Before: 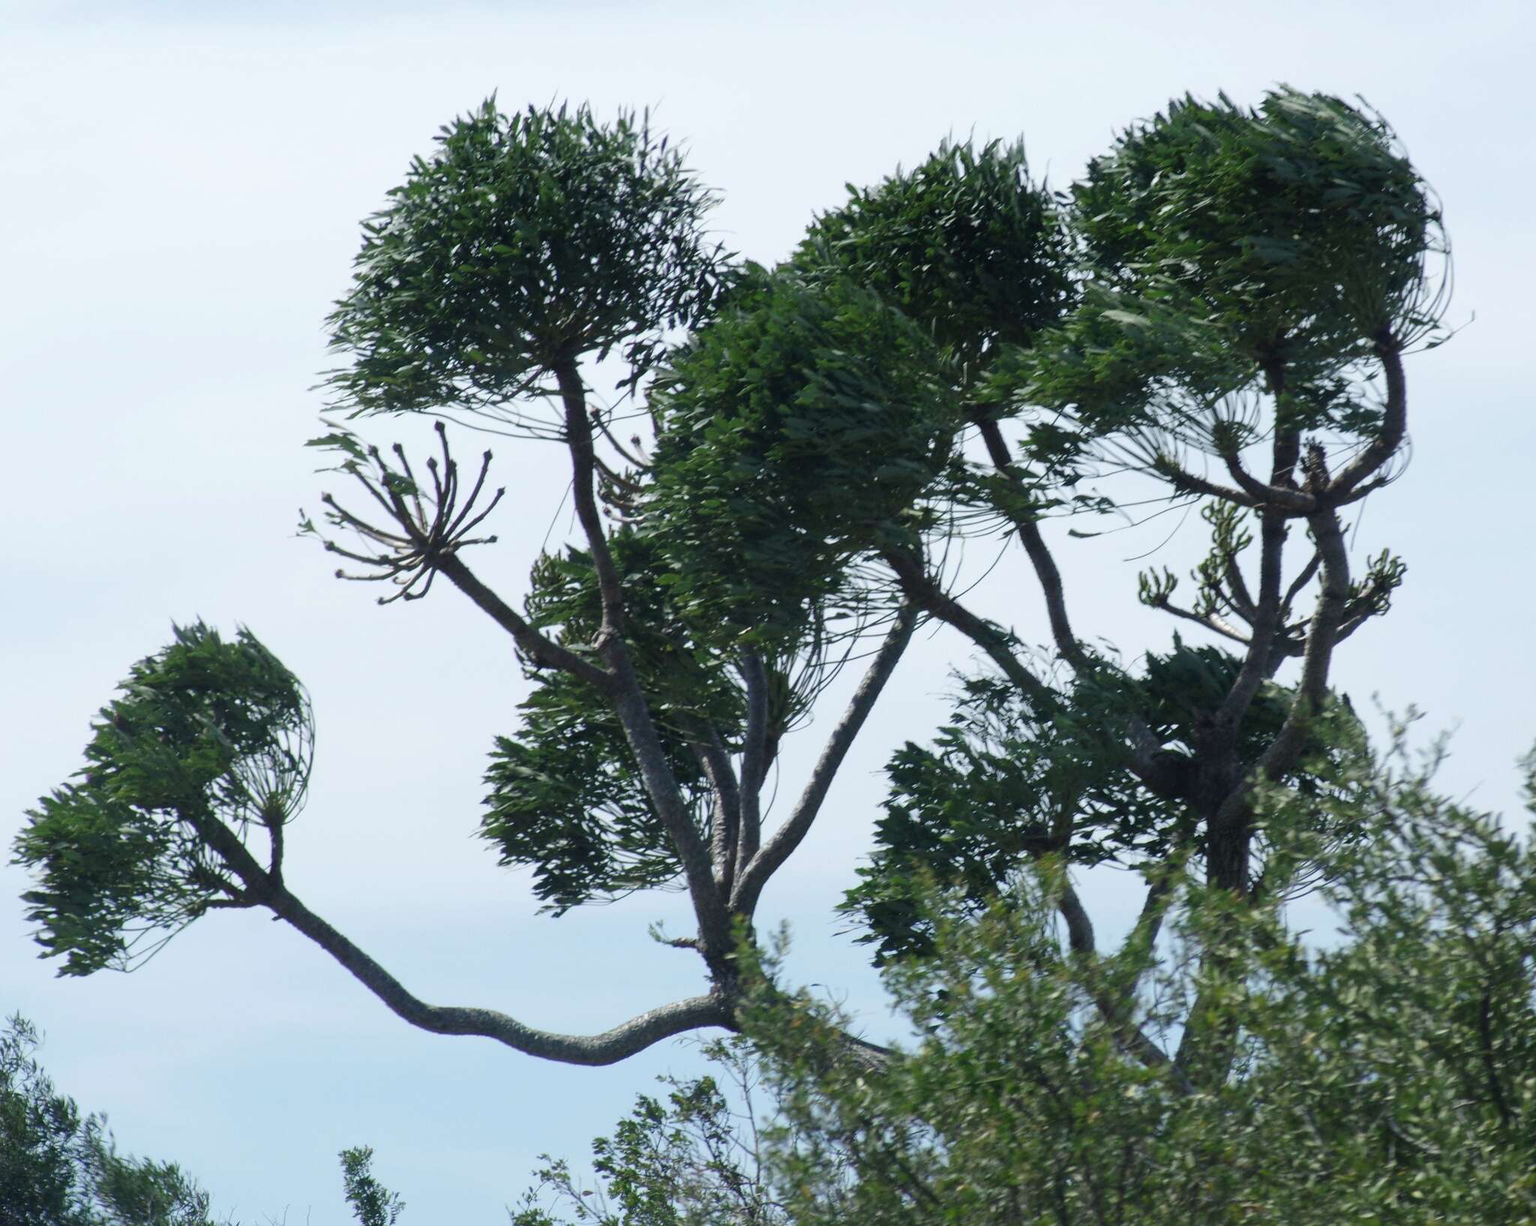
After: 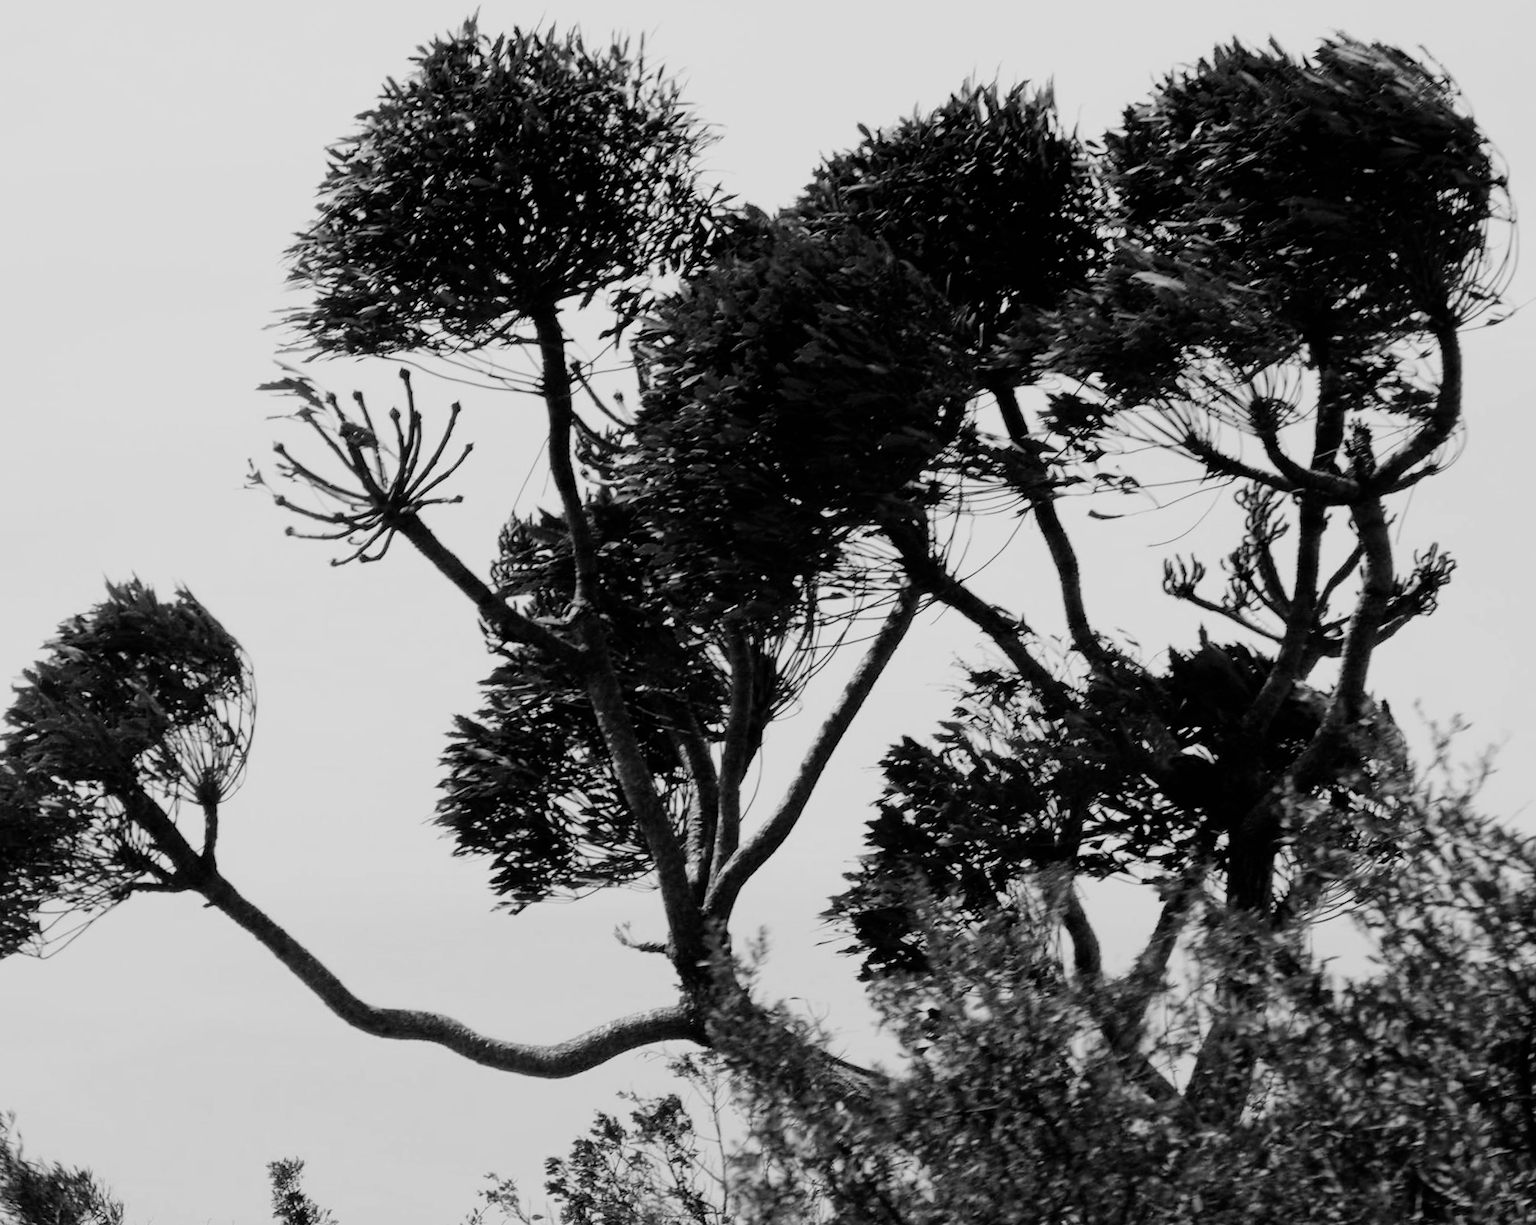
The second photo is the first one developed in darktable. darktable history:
color calibration: output gray [0.18, 0.41, 0.41, 0], gray › normalize channels true, illuminant same as pipeline (D50), adaptation XYZ, x 0.346, y 0.359, gamut compression 0
crop and rotate: angle -1.96°, left 3.097%, top 4.154%, right 1.586%, bottom 0.529%
filmic rgb: black relative exposure -5 EV, hardness 2.88, contrast 1.3, highlights saturation mix -30%
